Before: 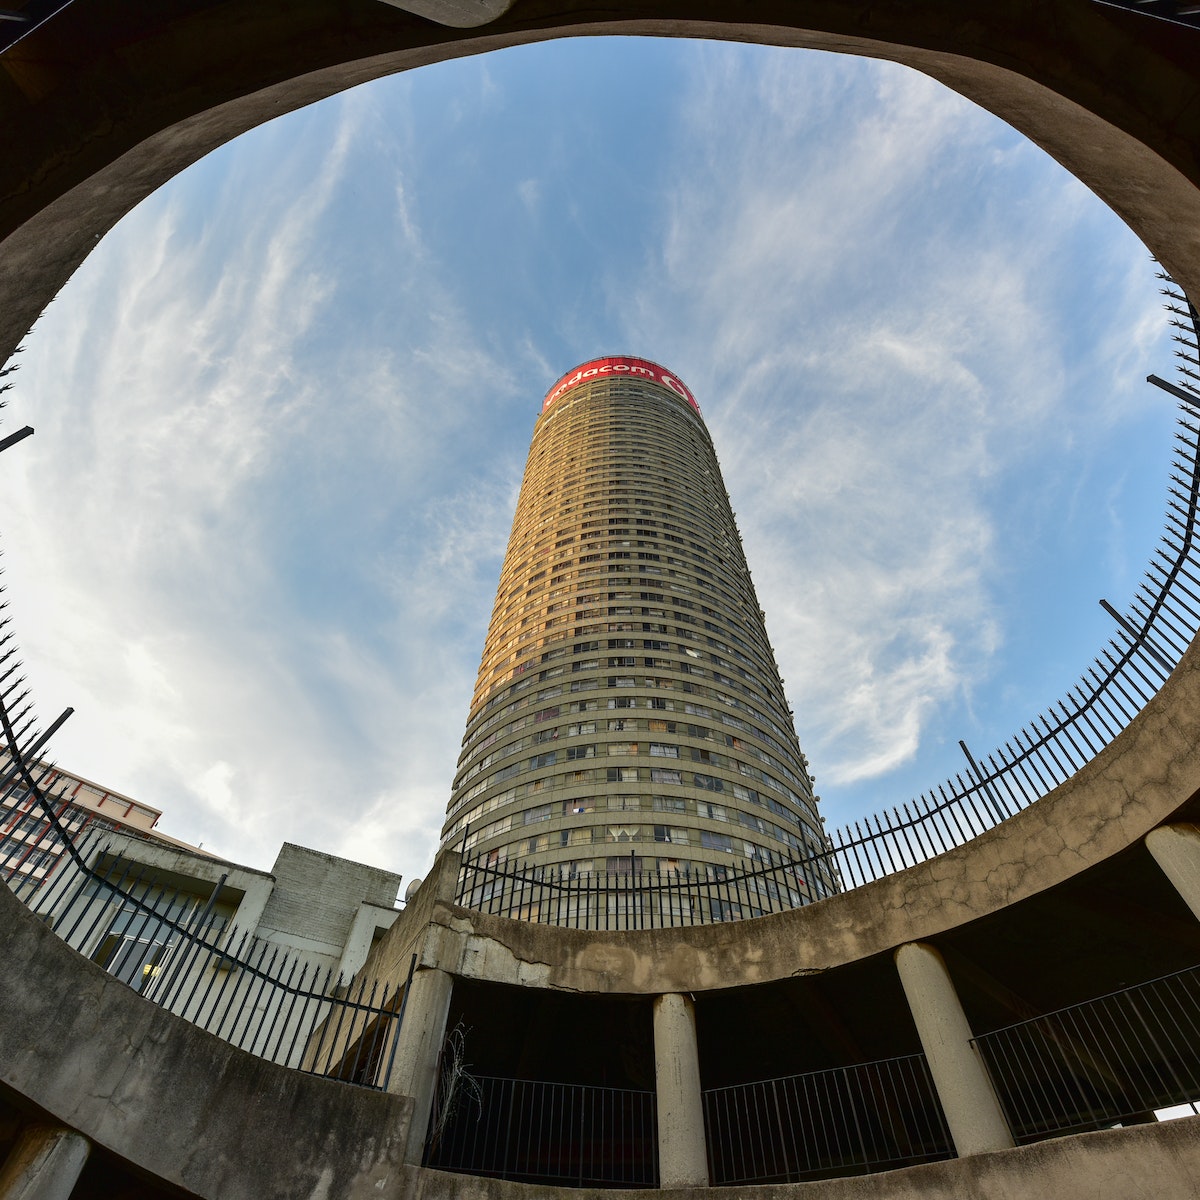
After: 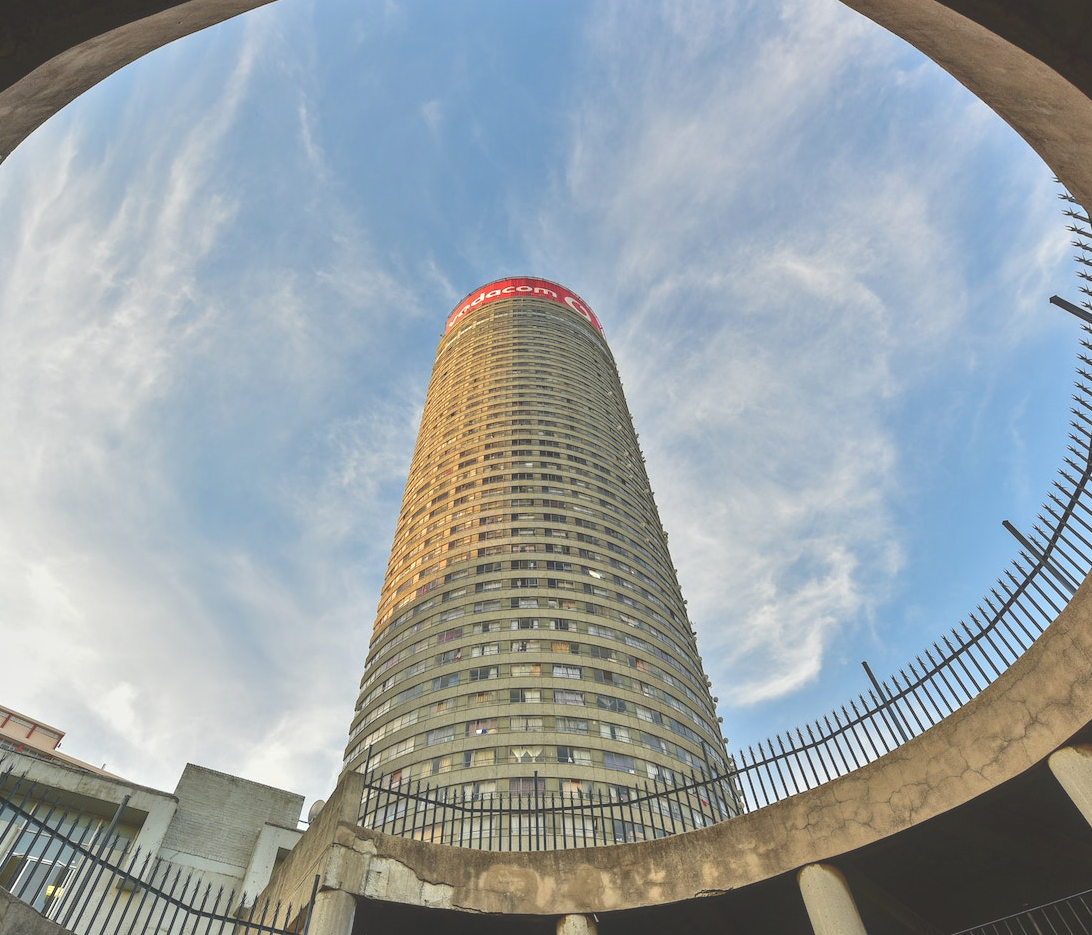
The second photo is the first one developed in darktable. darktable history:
crop: left 8.155%, top 6.611%, bottom 15.385%
tone equalizer: -7 EV 0.15 EV, -6 EV 0.6 EV, -5 EV 1.15 EV, -4 EV 1.33 EV, -3 EV 1.15 EV, -2 EV 0.6 EV, -1 EV 0.15 EV, mask exposure compensation -0.5 EV
exposure: black level correction -0.015, exposure -0.125 EV, compensate highlight preservation false
